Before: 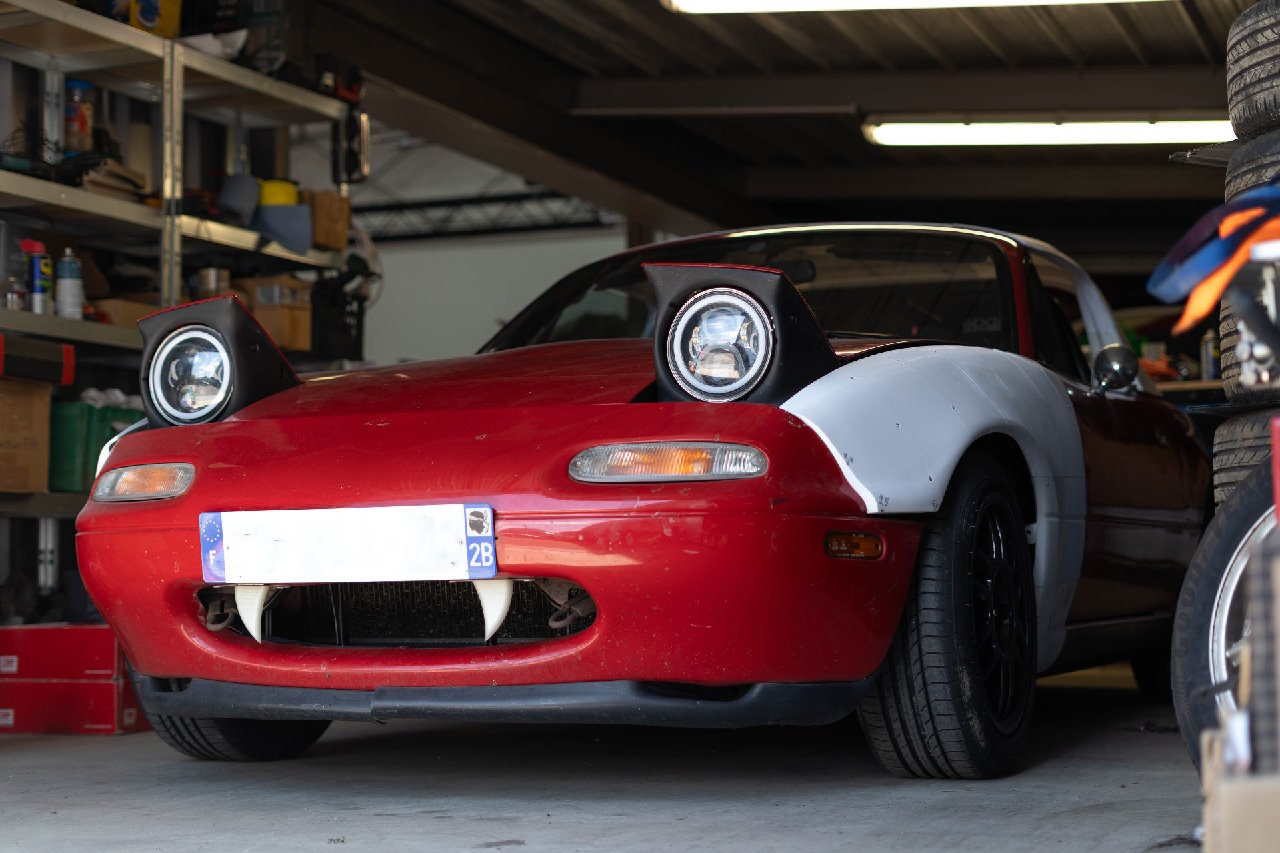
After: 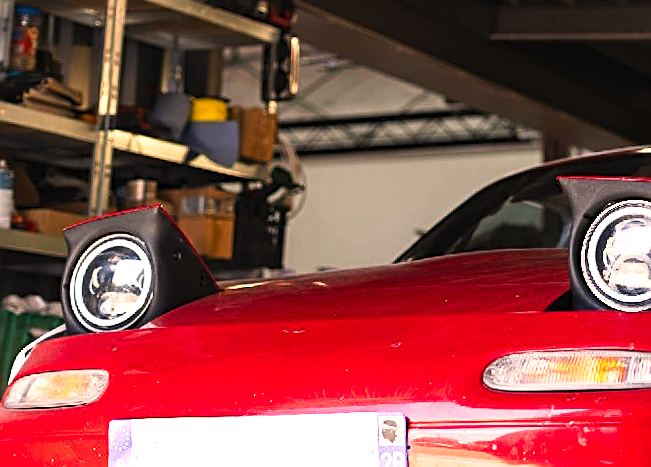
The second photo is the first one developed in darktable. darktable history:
sharpen: radius 2.543, amount 0.636
color correction: highlights a* 11.96, highlights b* 11.58
tone curve: curves: ch0 [(0, 0) (0.003, 0.011) (0.011, 0.019) (0.025, 0.03) (0.044, 0.045) (0.069, 0.061) (0.1, 0.085) (0.136, 0.119) (0.177, 0.159) (0.224, 0.205) (0.277, 0.261) (0.335, 0.329) (0.399, 0.407) (0.468, 0.508) (0.543, 0.606) (0.623, 0.71) (0.709, 0.815) (0.801, 0.903) (0.898, 0.957) (1, 1)], preserve colors none
crop and rotate: left 3.047%, top 7.509%, right 42.236%, bottom 37.598%
exposure: black level correction 0.001, exposure 0.955 EV, compensate exposure bias true, compensate highlight preservation false
rotate and perspective: rotation 0.215°, lens shift (vertical) -0.139, crop left 0.069, crop right 0.939, crop top 0.002, crop bottom 0.996
